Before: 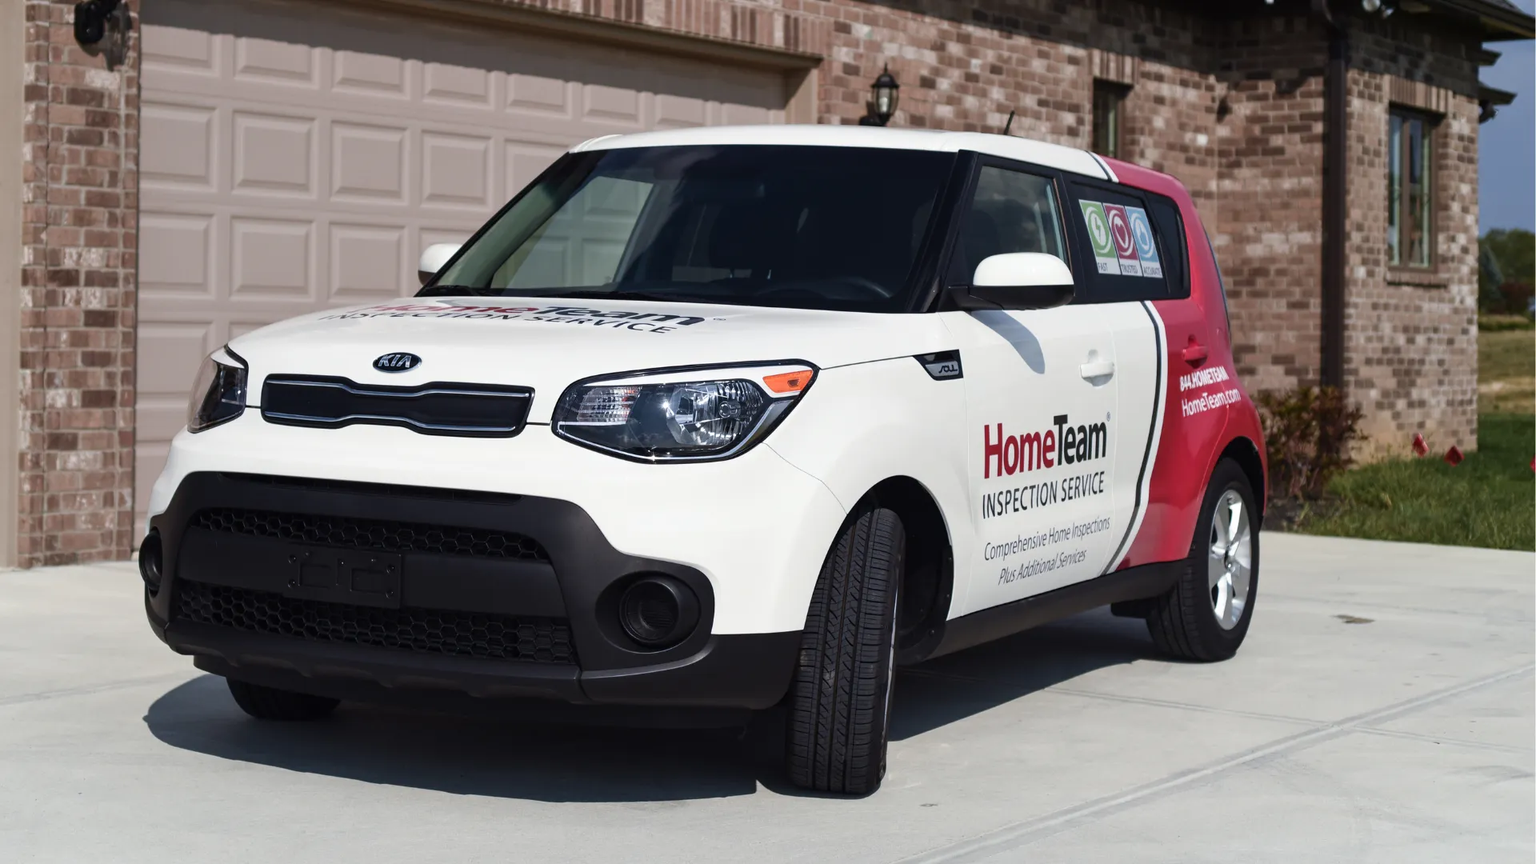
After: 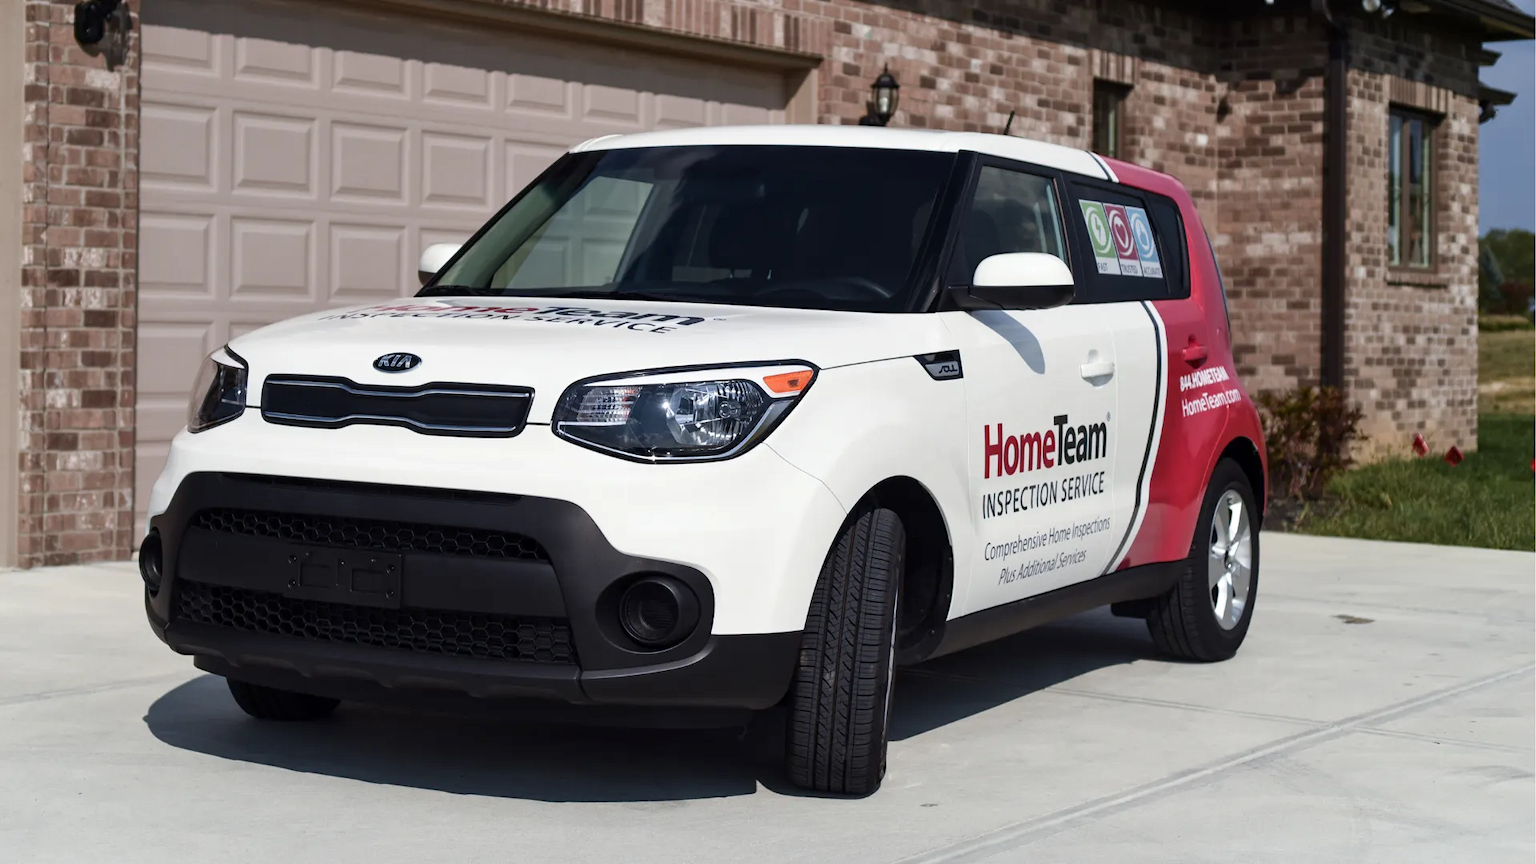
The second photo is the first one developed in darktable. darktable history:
local contrast: mode bilateral grid, contrast 19, coarseness 50, detail 120%, midtone range 0.2
